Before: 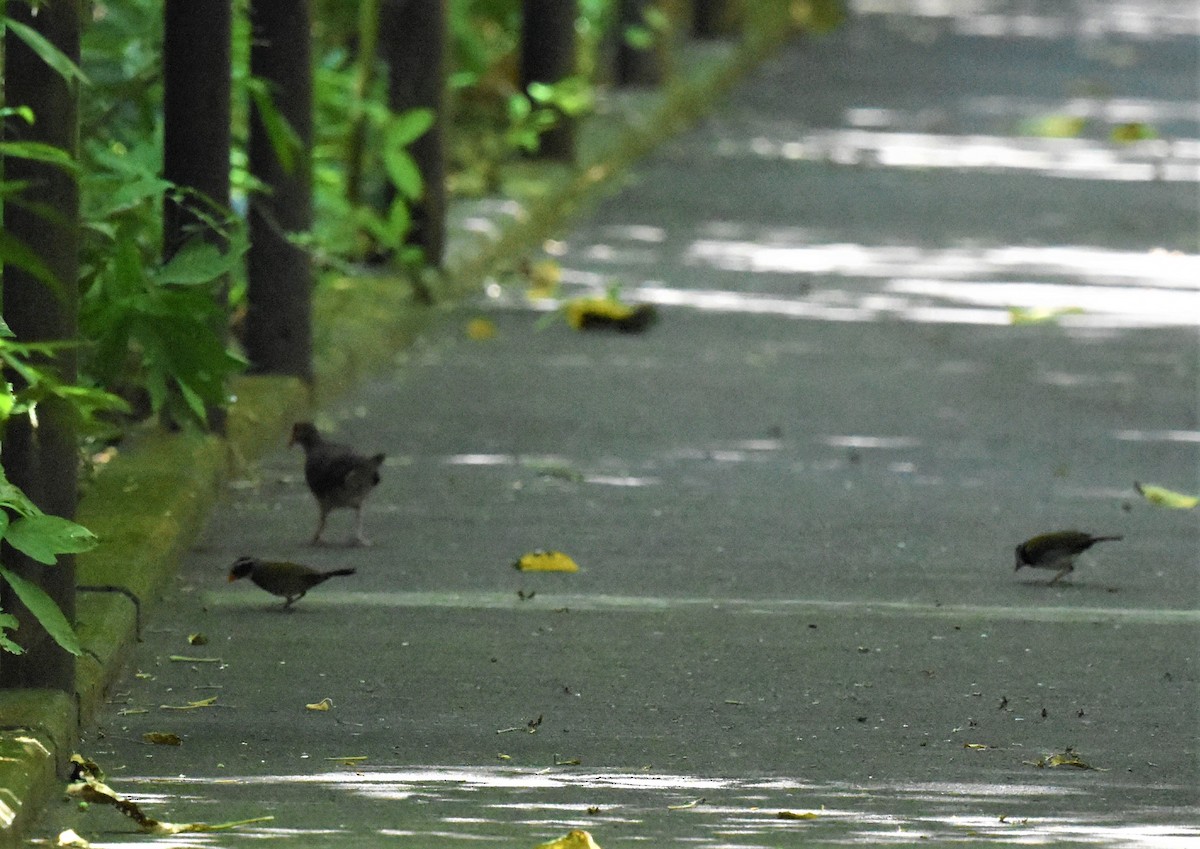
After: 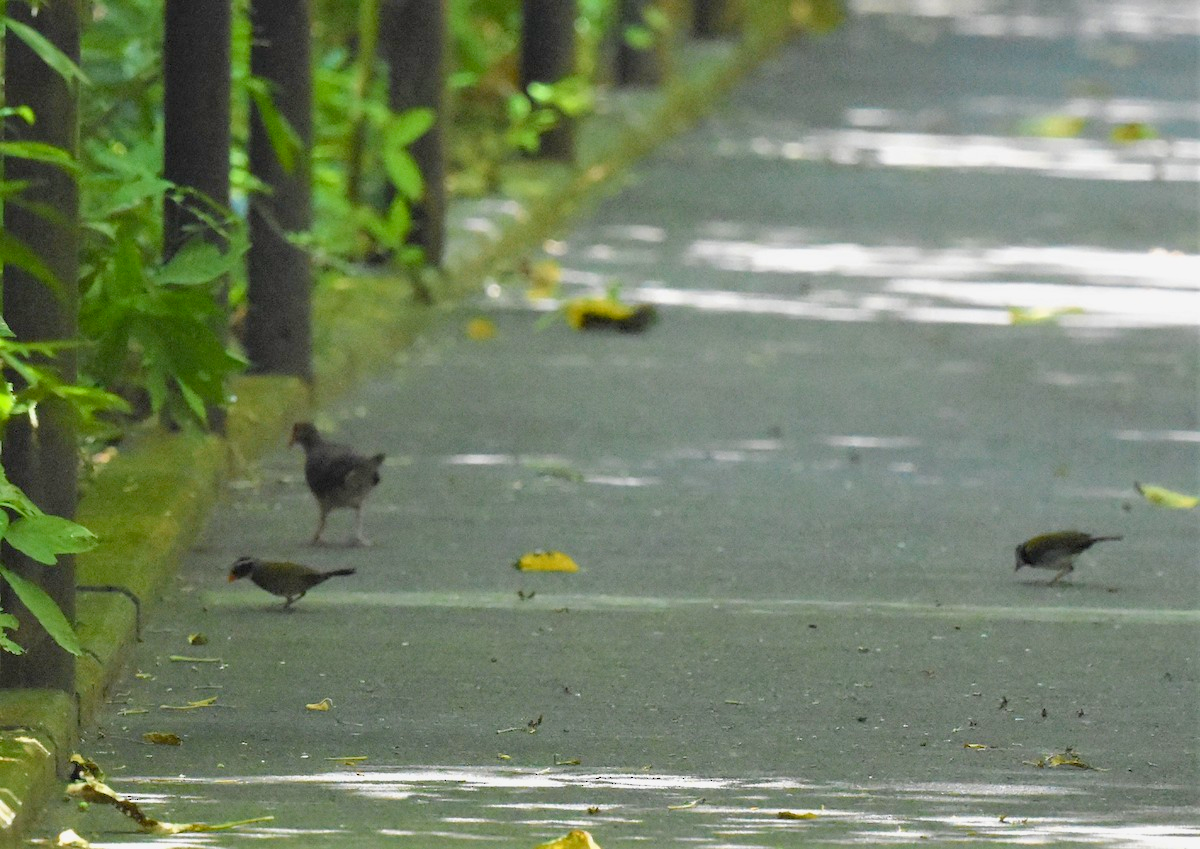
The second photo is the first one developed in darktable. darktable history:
color balance rgb: power › hue 315.13°, perceptual saturation grading › global saturation 0.195%, hue shift -3.38°, perceptual brilliance grading › global brilliance 10.562%, perceptual brilliance grading › shadows 15.783%, contrast -21.399%
